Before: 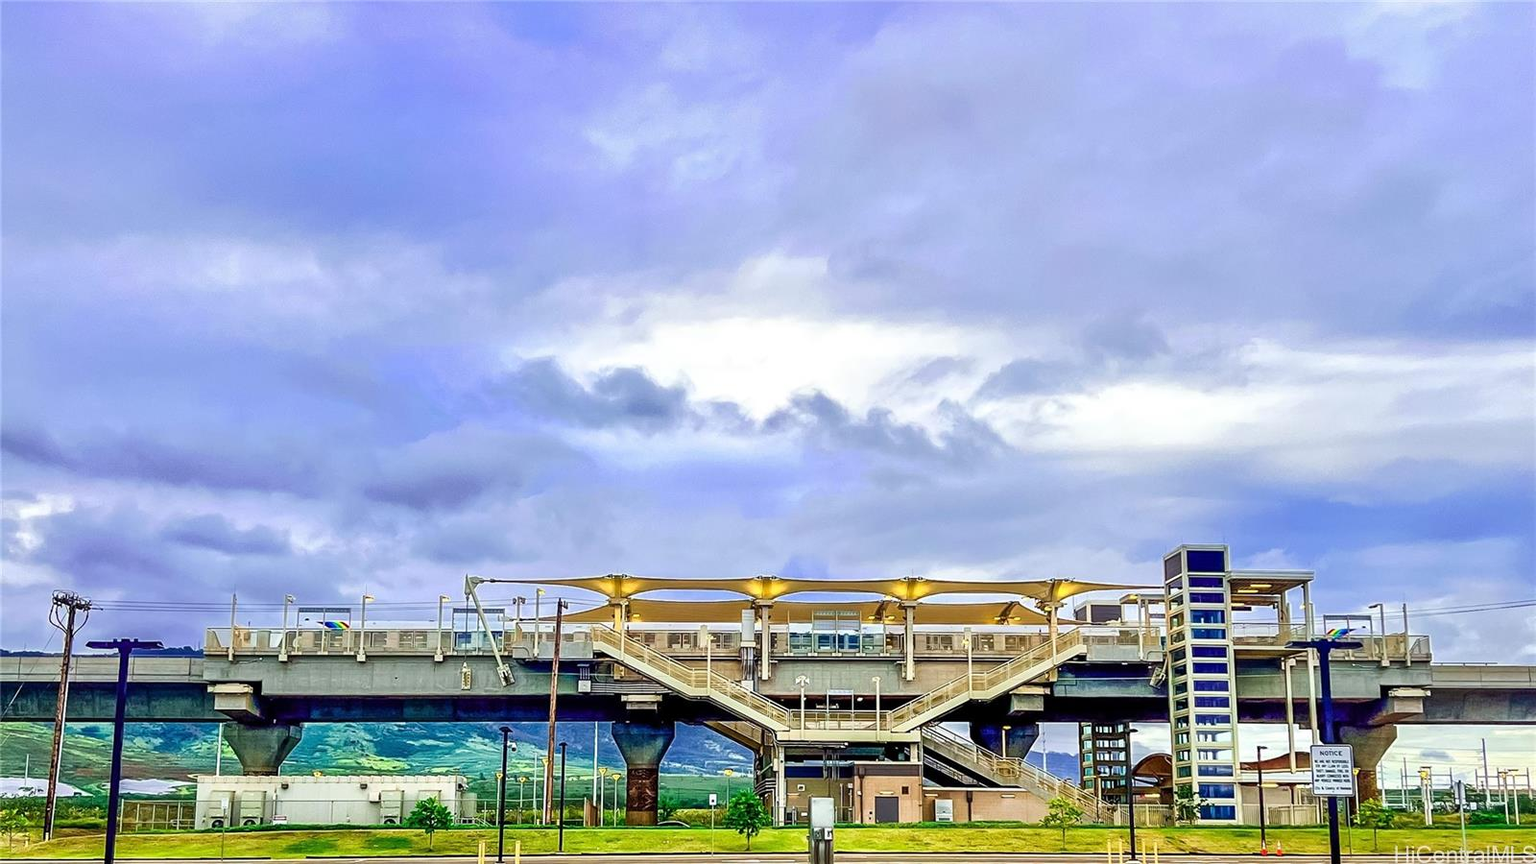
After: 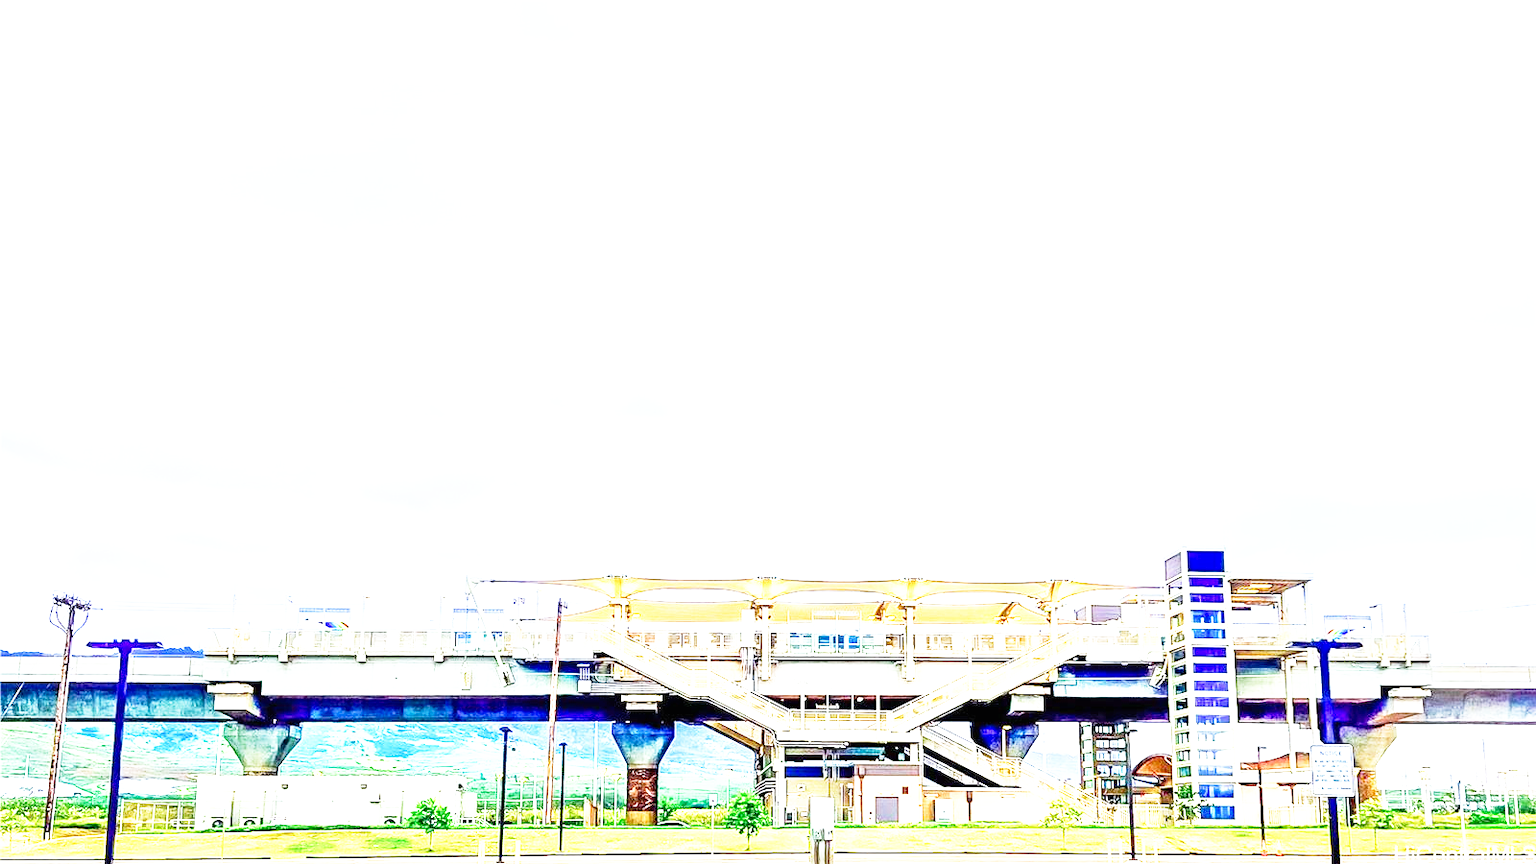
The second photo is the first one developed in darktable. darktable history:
base curve: curves: ch0 [(0, 0) (0.012, 0.01) (0.073, 0.168) (0.31, 0.711) (0.645, 0.957) (1, 1)], preserve colors none
color calibration: gray › normalize channels true, illuminant as shot in camera, x 0.358, y 0.373, temperature 4628.91 K, gamut compression 0.02
exposure: black level correction 0, exposure 1.936 EV, compensate highlight preservation false
